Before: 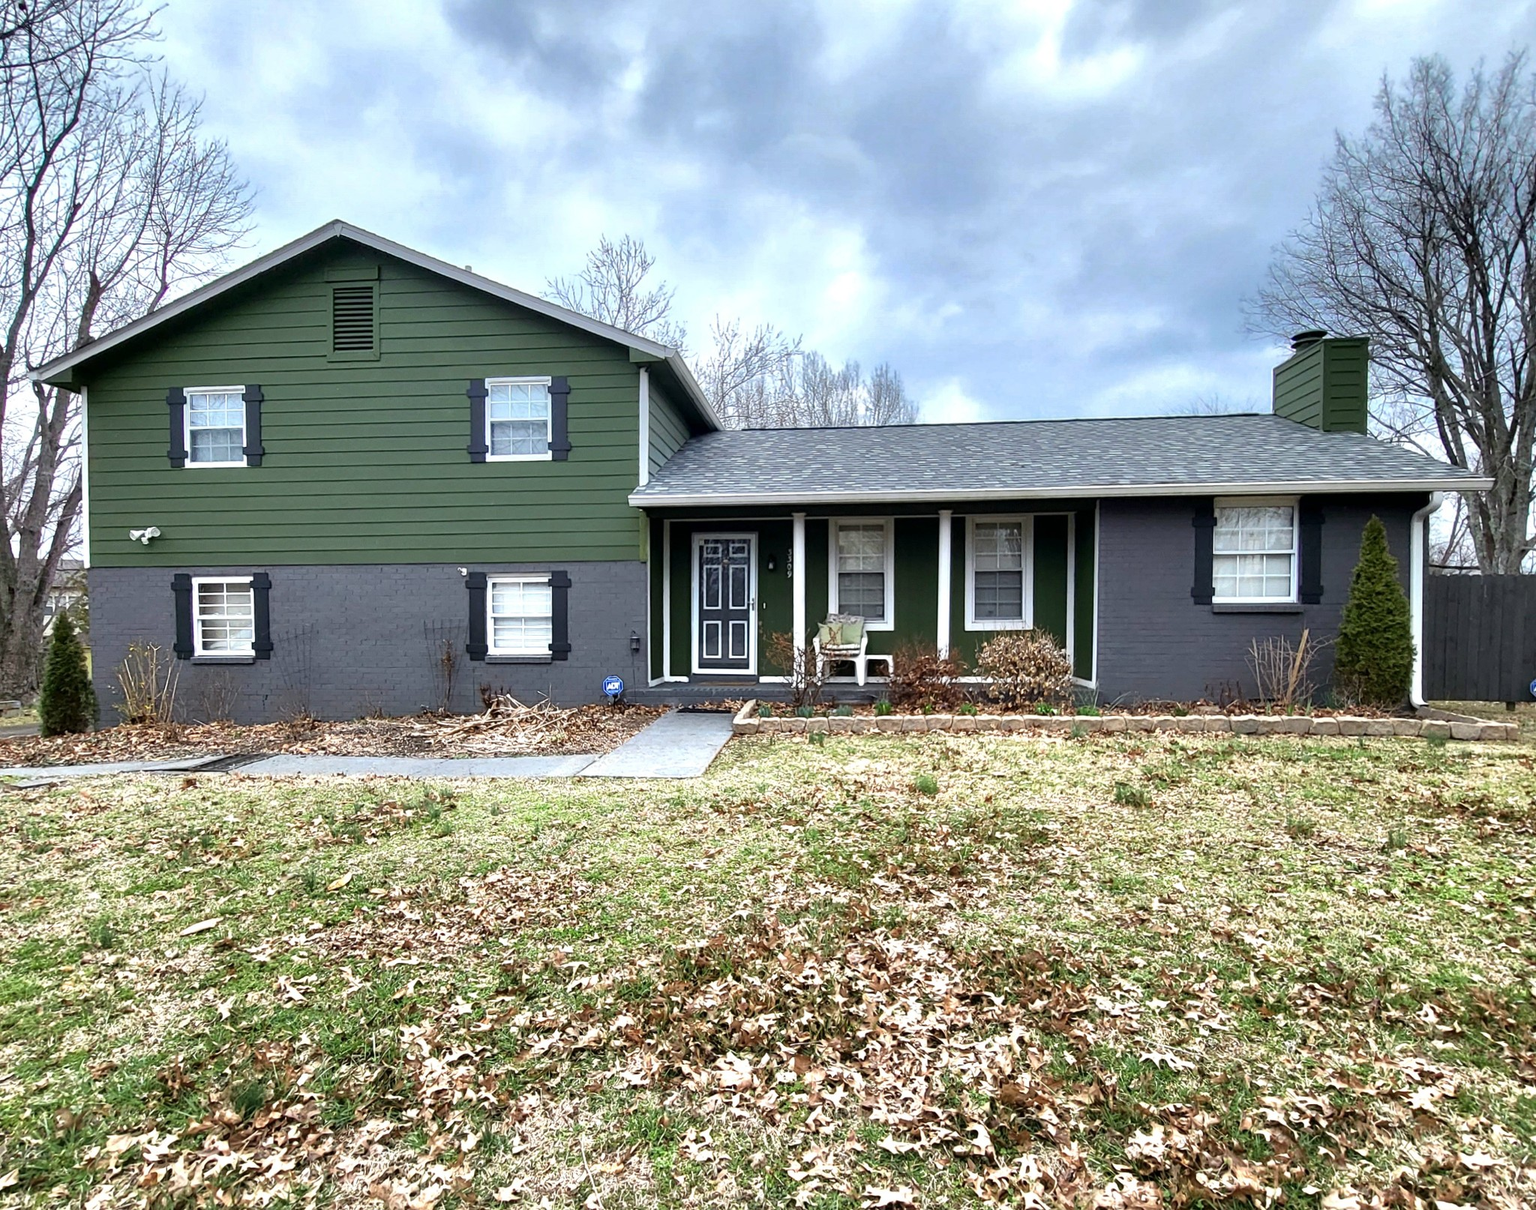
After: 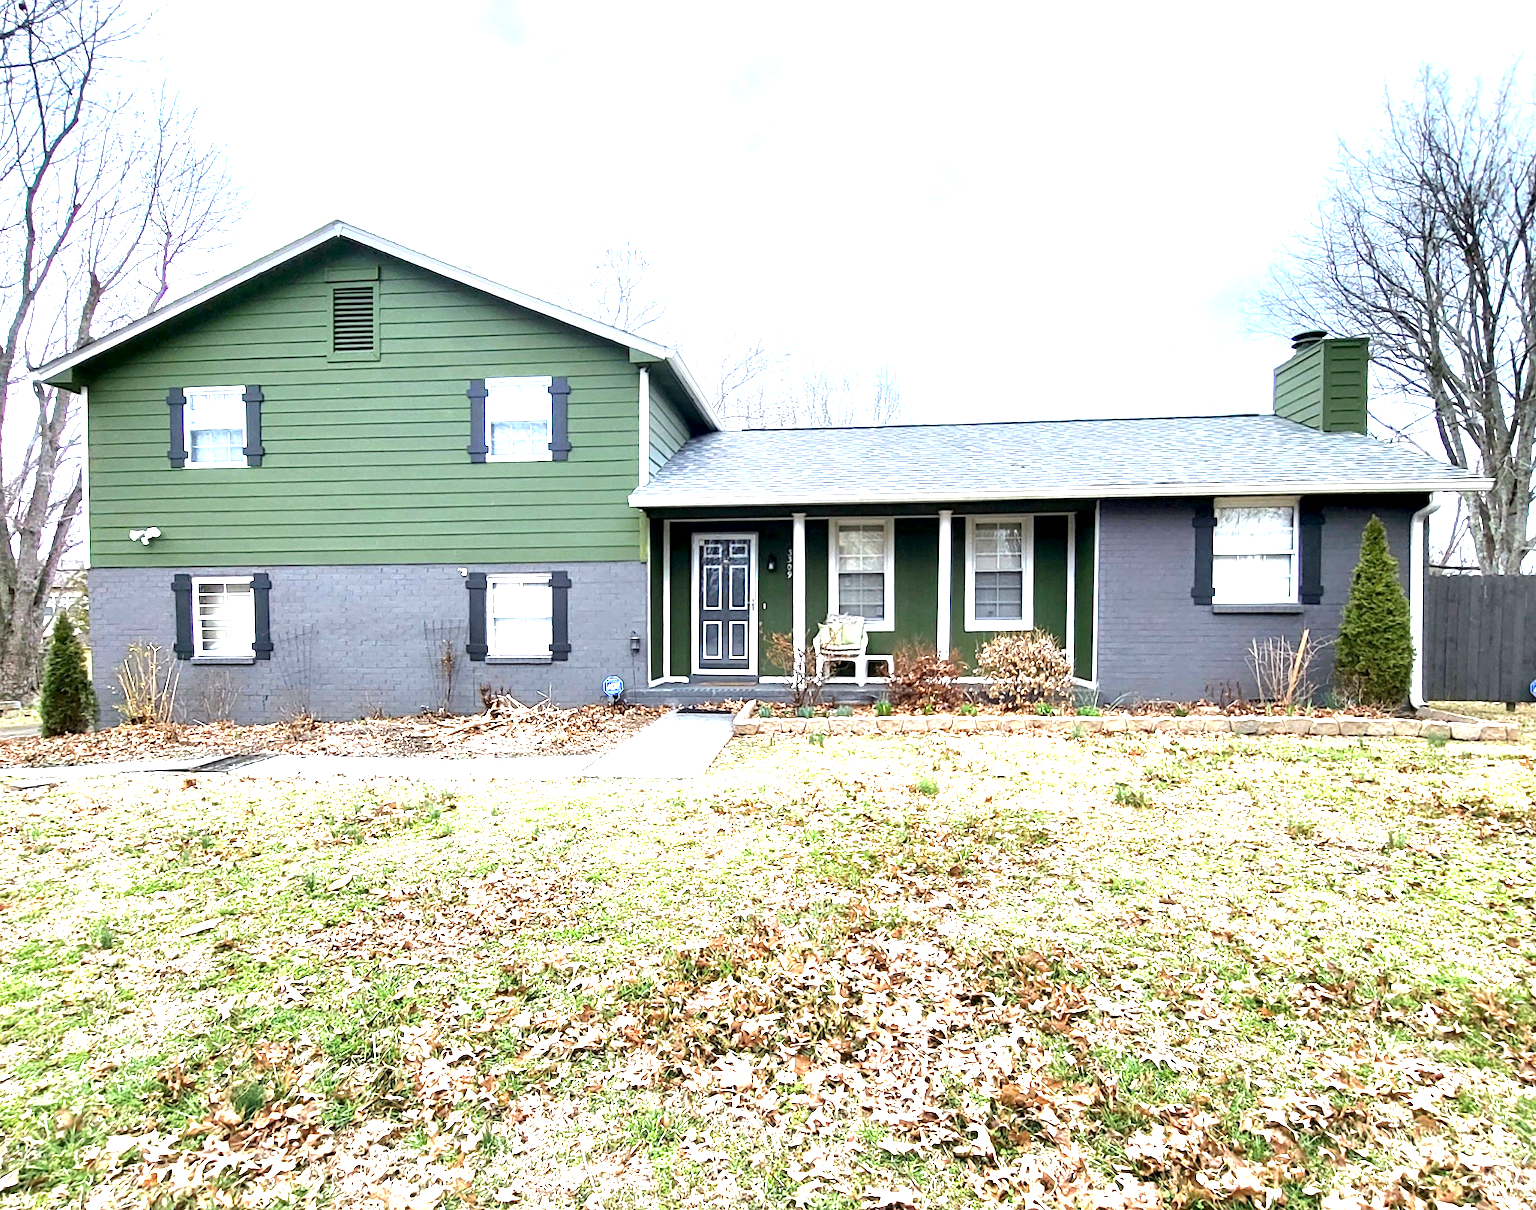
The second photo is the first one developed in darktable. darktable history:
exposure: black level correction 0.001, exposure 1.659 EV, compensate highlight preservation false
